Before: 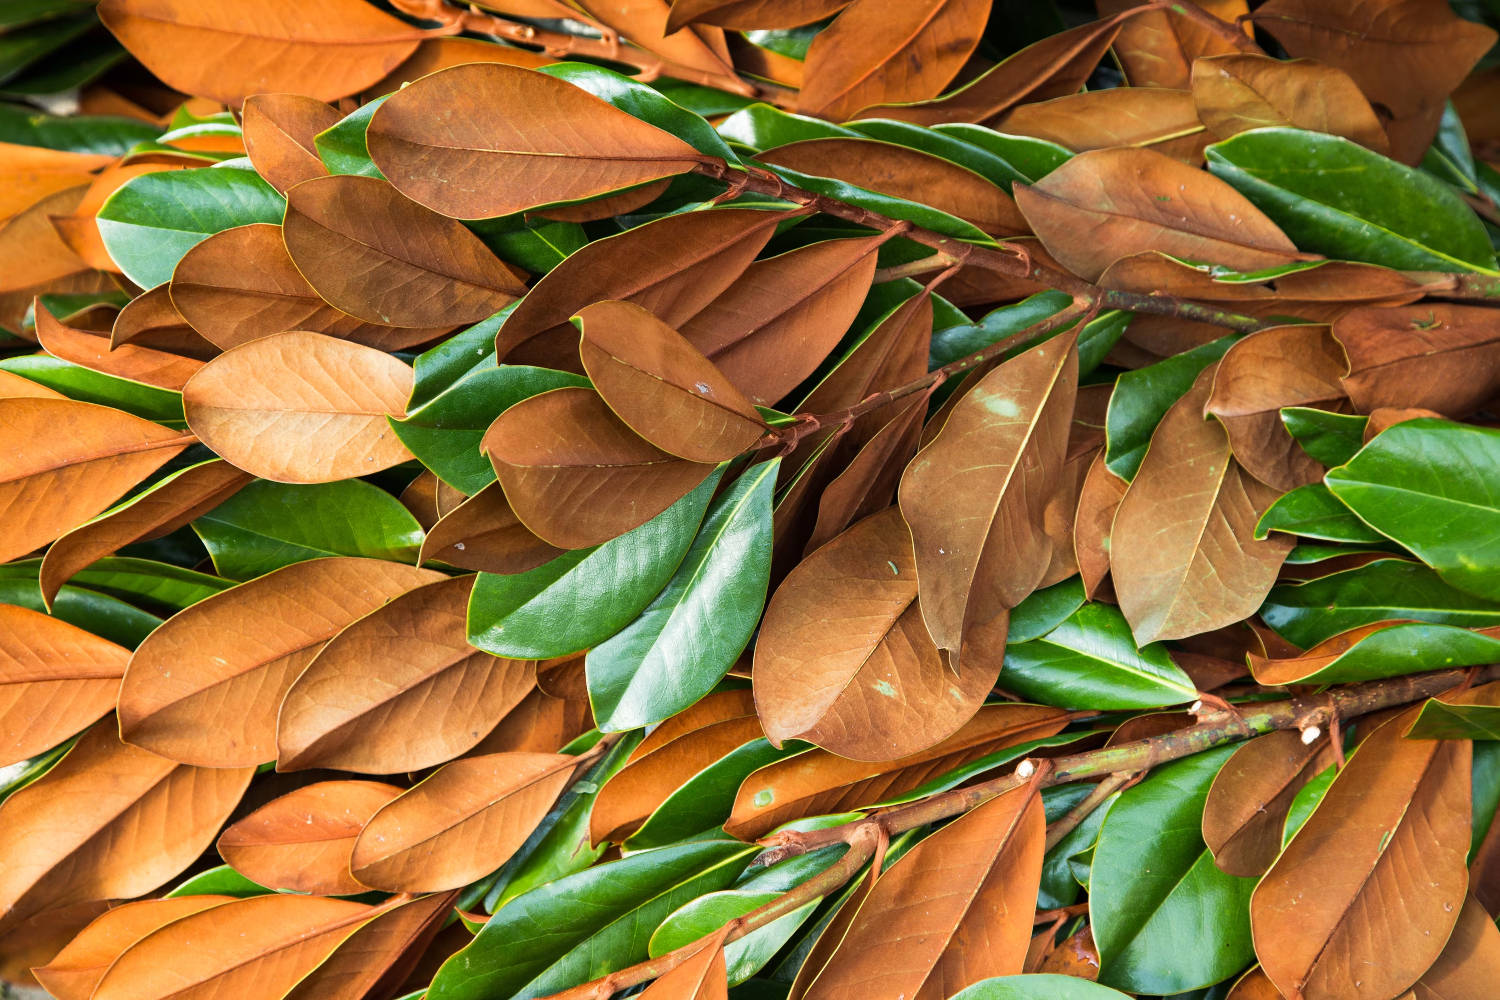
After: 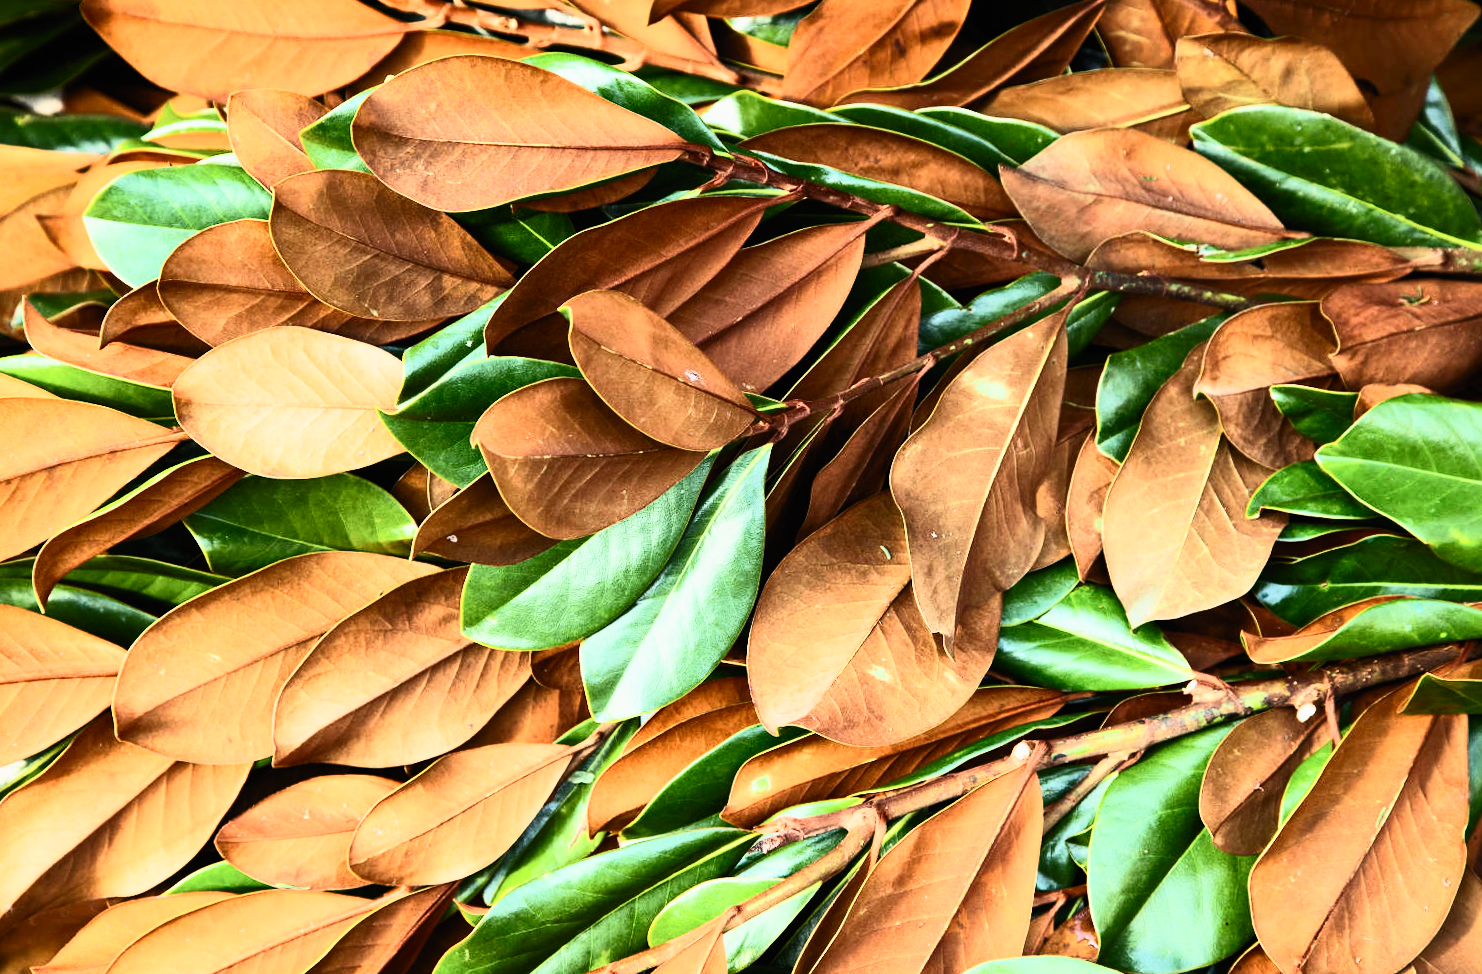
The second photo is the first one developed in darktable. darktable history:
rotate and perspective: rotation -1°, crop left 0.011, crop right 0.989, crop top 0.025, crop bottom 0.975
filmic rgb: black relative exposure -7.92 EV, white relative exposure 4.13 EV, threshold 3 EV, hardness 4.02, latitude 51.22%, contrast 1.013, shadows ↔ highlights balance 5.35%, color science v5 (2021), contrast in shadows safe, contrast in highlights safe, enable highlight reconstruction true
contrast brightness saturation: contrast 0.62, brightness 0.34, saturation 0.14
